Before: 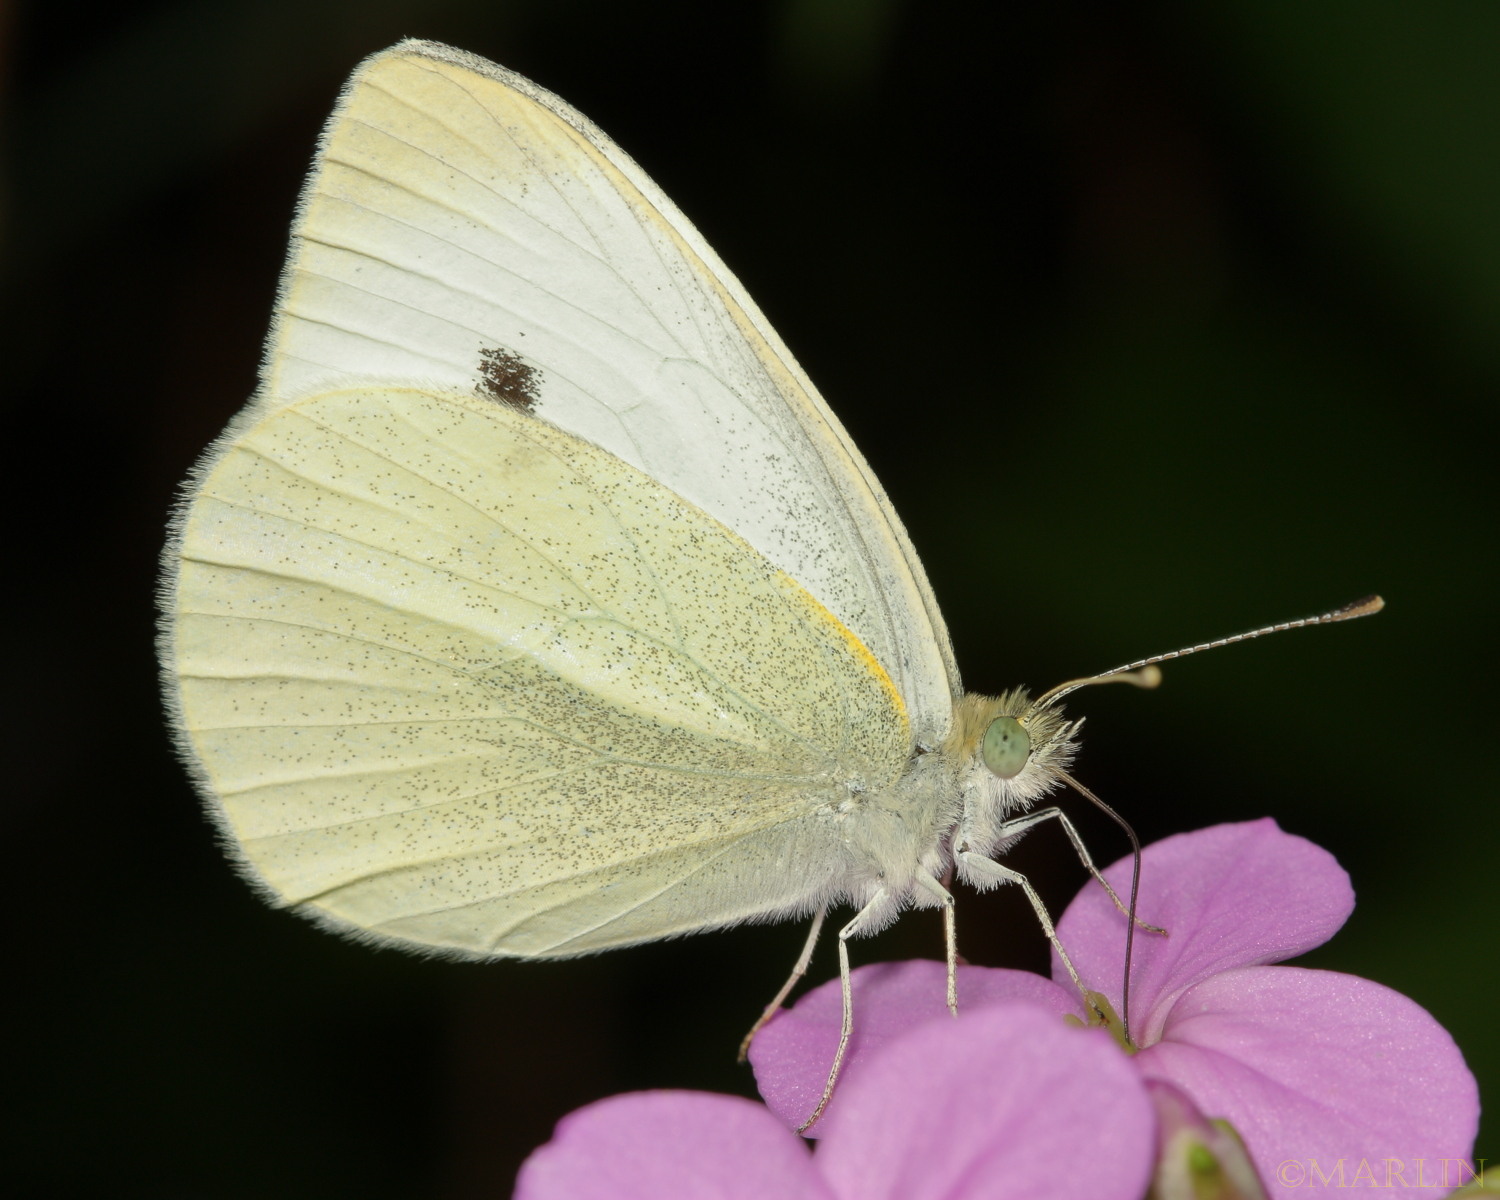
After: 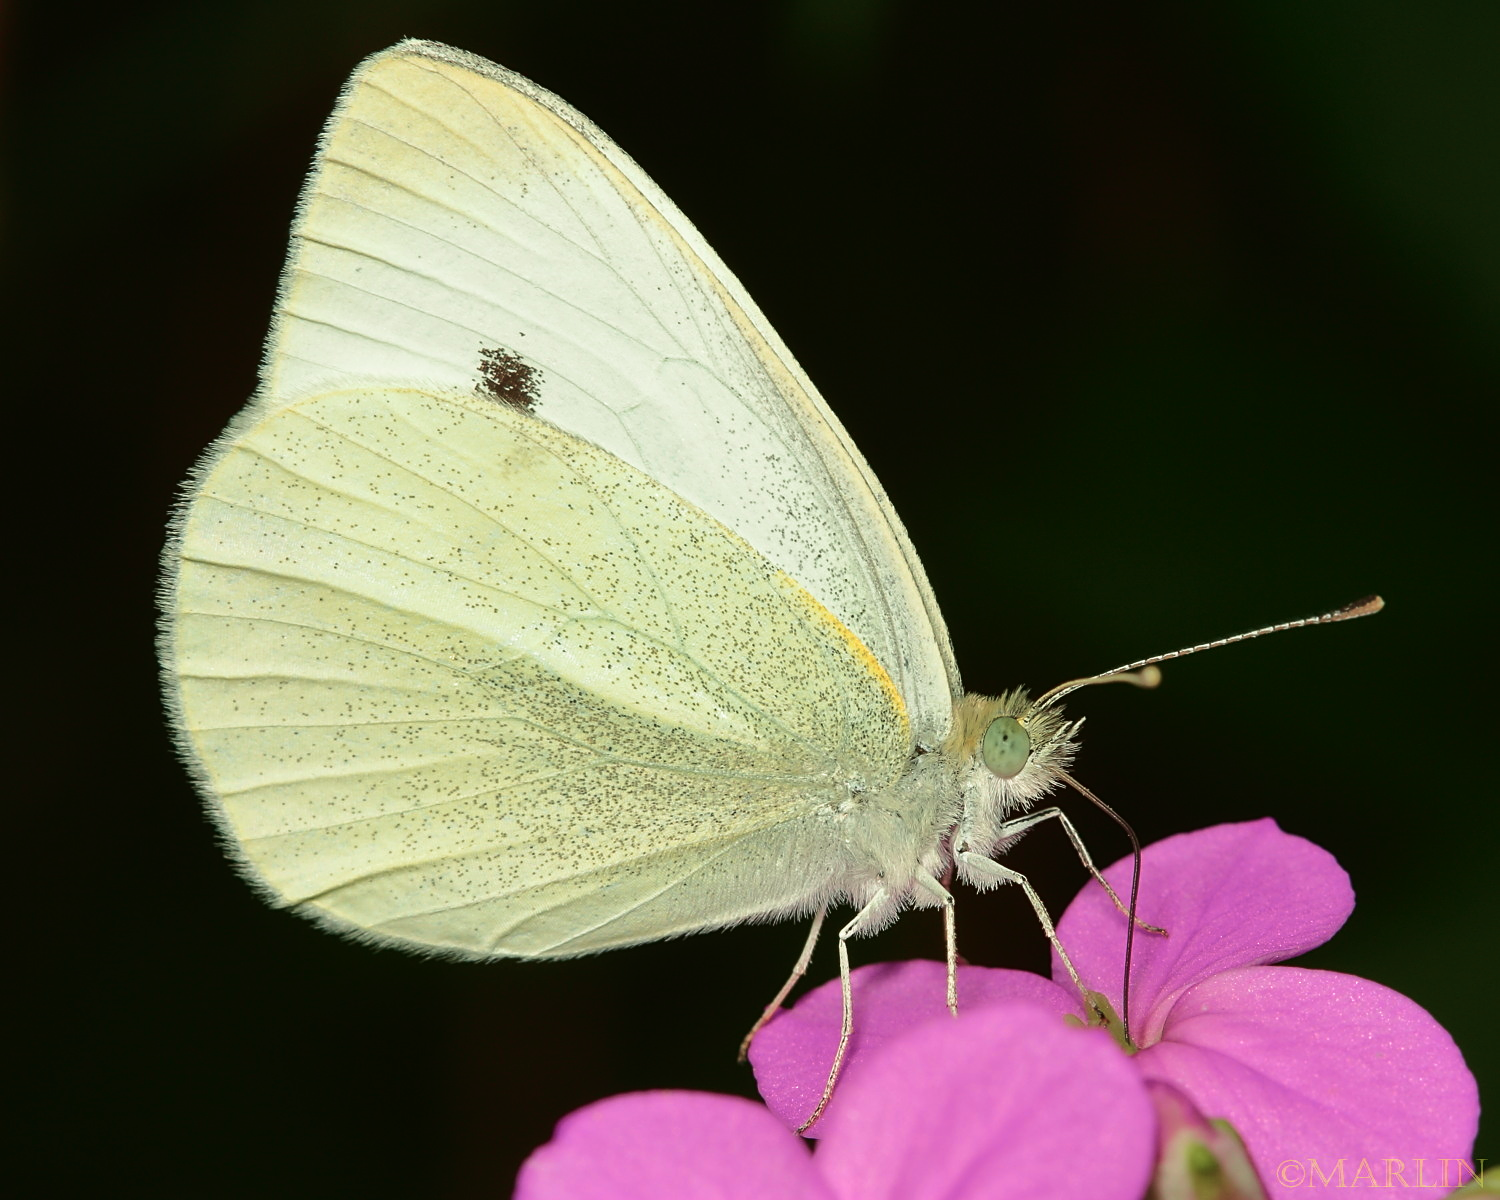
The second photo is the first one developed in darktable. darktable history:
sharpen: on, module defaults
velvia: strength 45%
tone curve: curves: ch0 [(0, 0.021) (0.059, 0.053) (0.212, 0.18) (0.337, 0.304) (0.495, 0.505) (0.725, 0.731) (0.89, 0.919) (1, 1)]; ch1 [(0, 0) (0.094, 0.081) (0.285, 0.299) (0.413, 0.43) (0.479, 0.475) (0.54, 0.55) (0.615, 0.65) (0.683, 0.688) (1, 1)]; ch2 [(0, 0) (0.257, 0.217) (0.434, 0.434) (0.498, 0.507) (0.599, 0.578) (1, 1)], color space Lab, independent channels, preserve colors none
